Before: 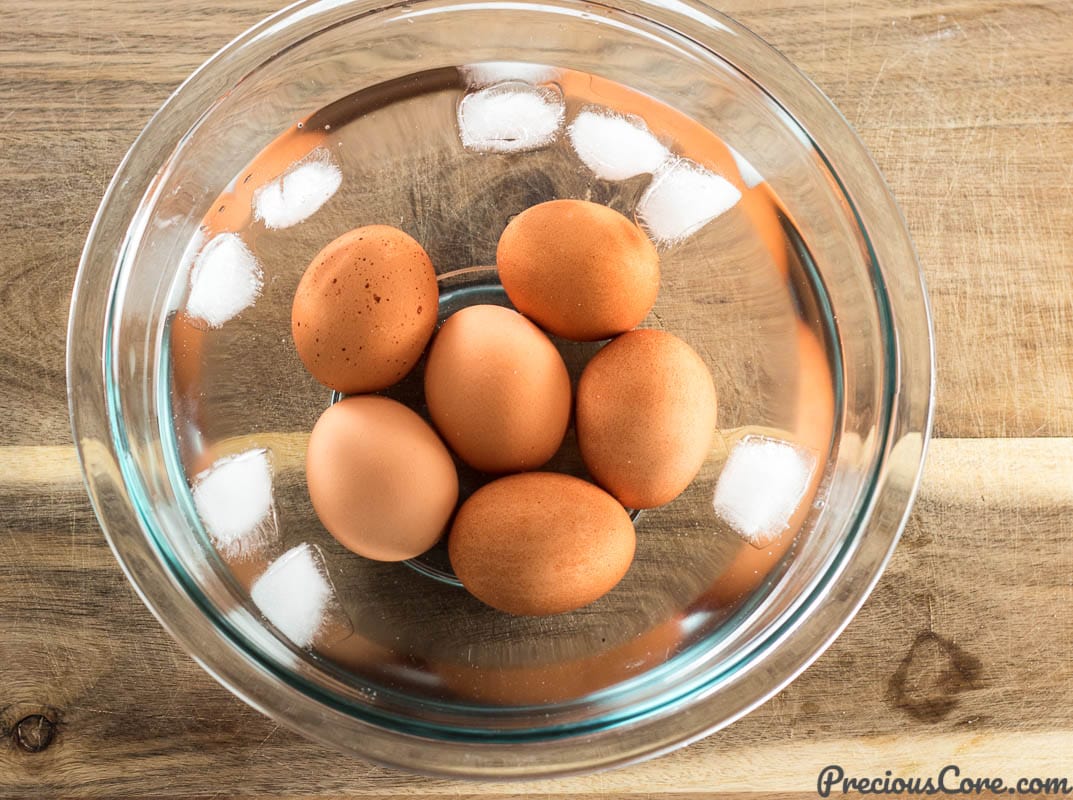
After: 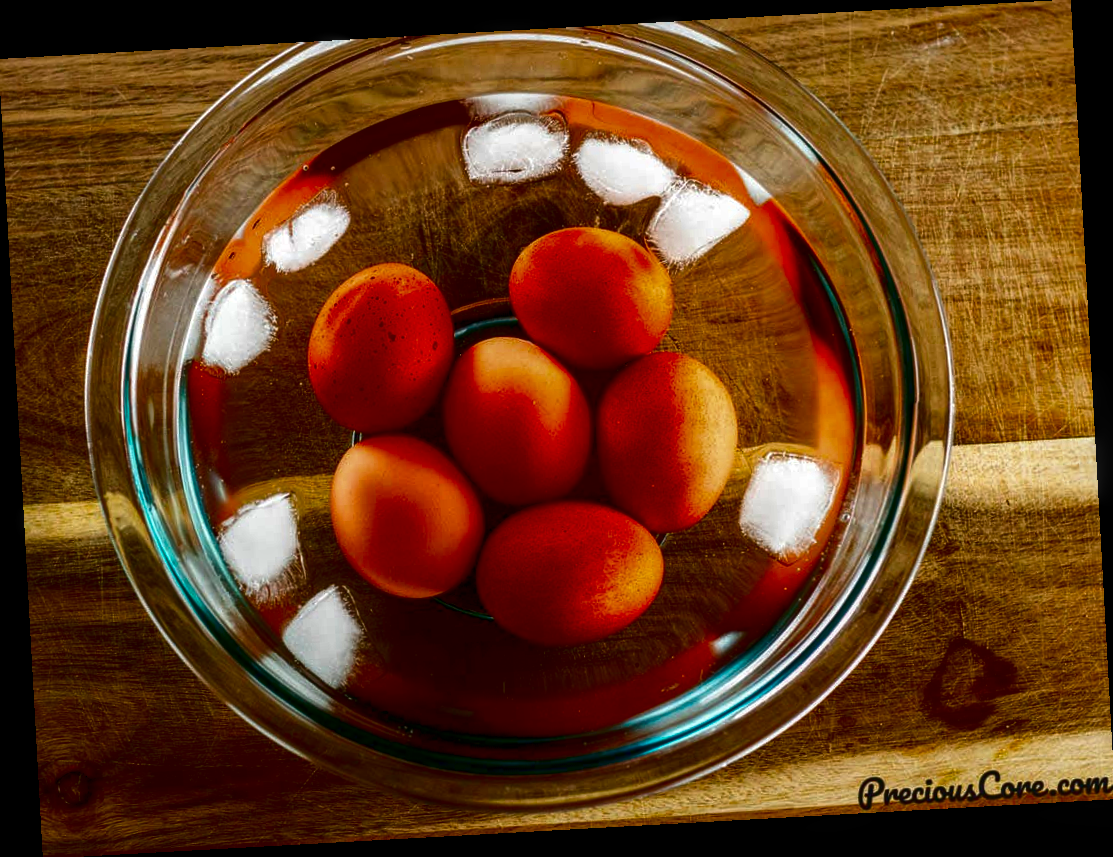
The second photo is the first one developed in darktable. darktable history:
crop and rotate: left 0.126%
contrast brightness saturation: brightness -1, saturation 1
rotate and perspective: rotation -3.18°, automatic cropping off
local contrast: on, module defaults
